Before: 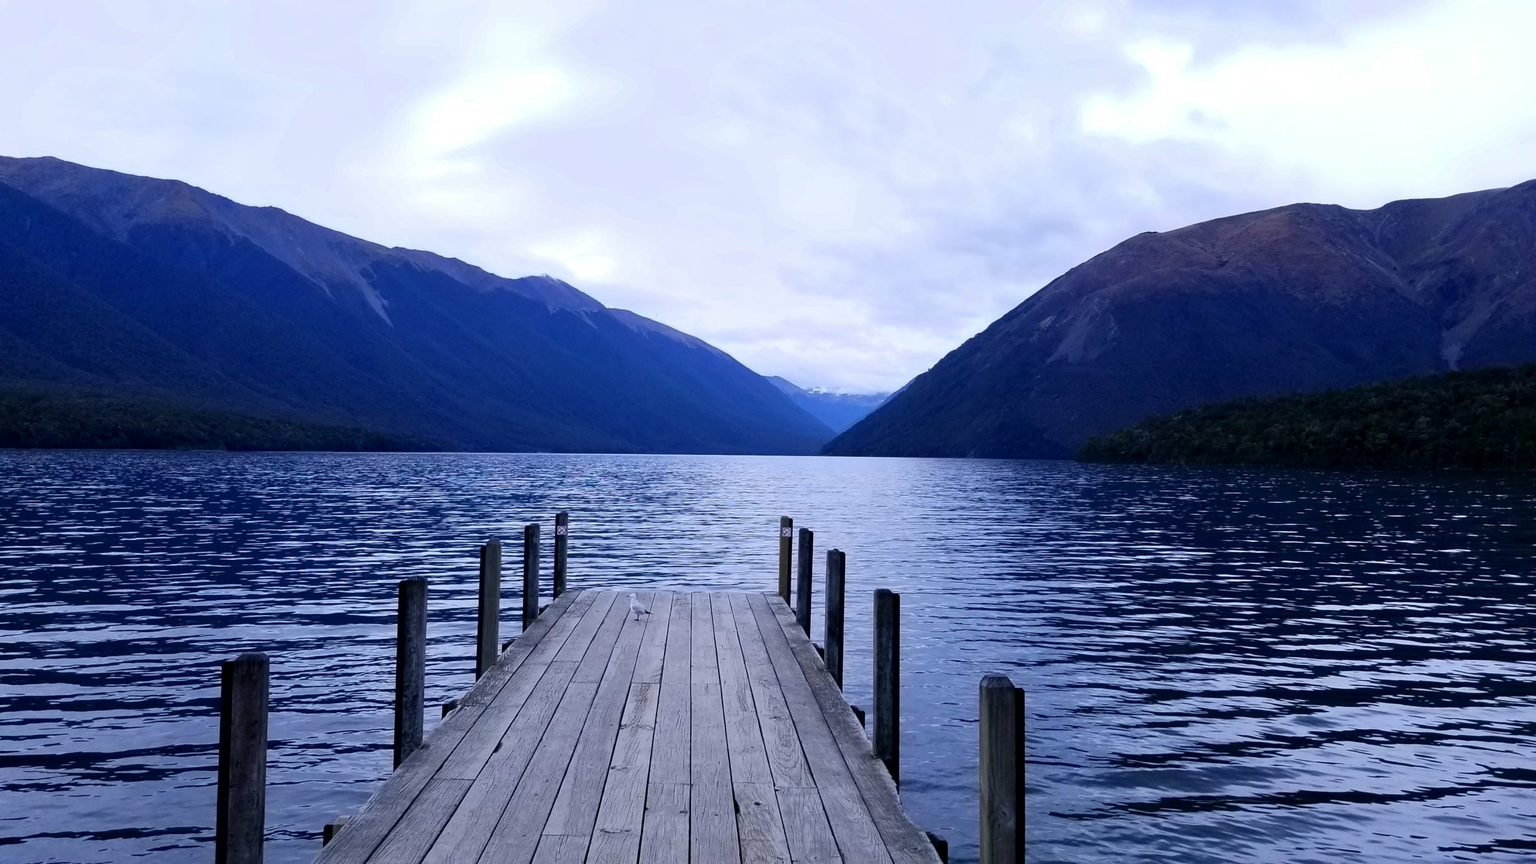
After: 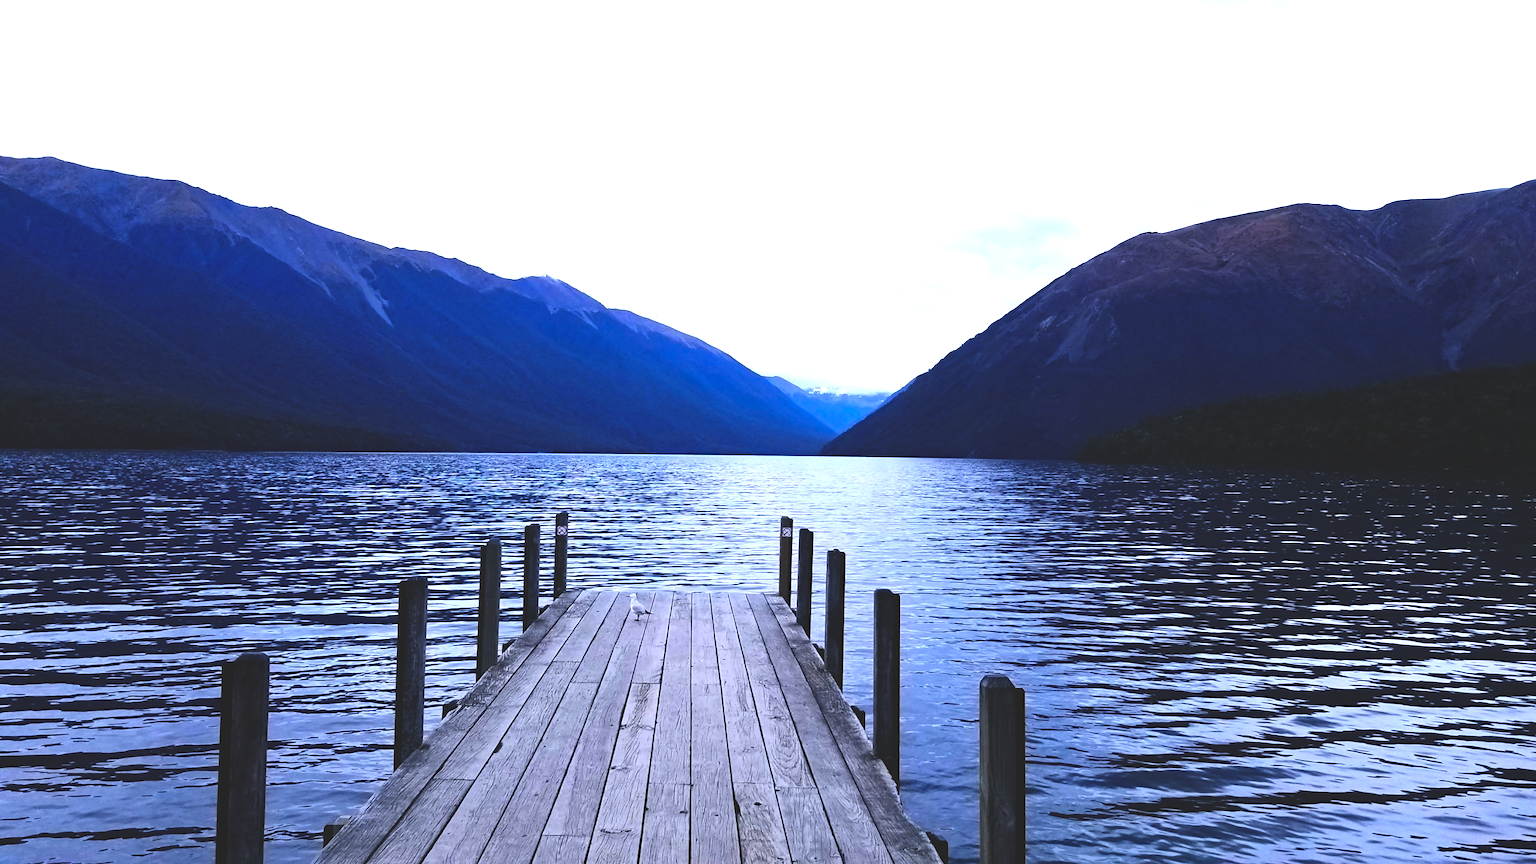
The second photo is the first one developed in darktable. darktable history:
tone equalizer: -8 EV -1.09 EV, -7 EV -1.02 EV, -6 EV -0.849 EV, -5 EV -0.609 EV, -3 EV 0.582 EV, -2 EV 0.845 EV, -1 EV 0.985 EV, +0 EV 1.07 EV, edges refinement/feathering 500, mask exposure compensation -1.57 EV, preserve details no
haze removal: compatibility mode true
color balance rgb: global offset › luminance 1.992%, perceptual saturation grading › global saturation 19.311%
